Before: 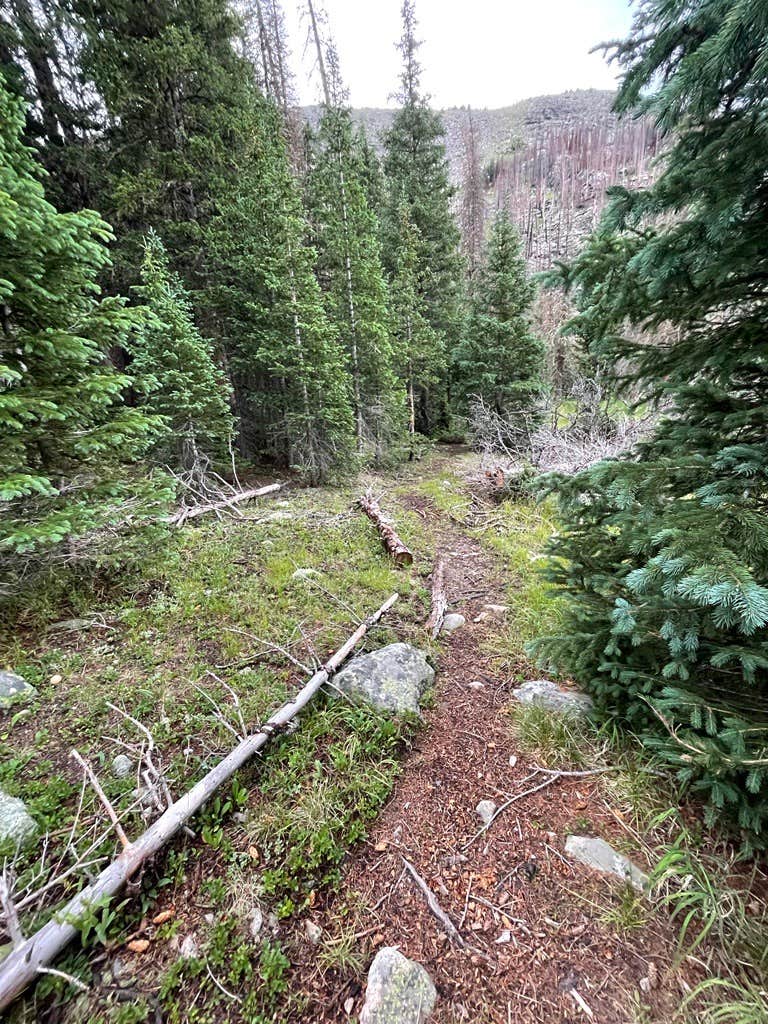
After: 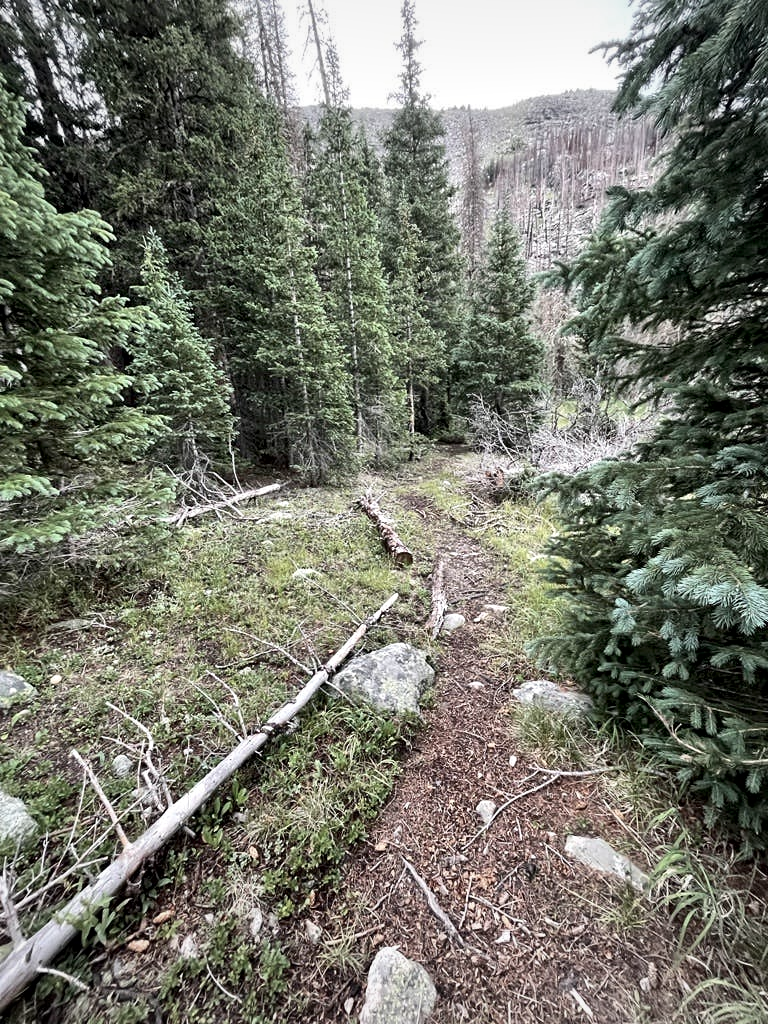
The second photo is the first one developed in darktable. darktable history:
vignetting: fall-off radius 100.2%, brightness -0.175, saturation -0.295, width/height ratio 1.336
local contrast: mode bilateral grid, contrast 20, coarseness 50, detail 148%, midtone range 0.2
contrast brightness saturation: contrast 0.1, saturation -0.378
